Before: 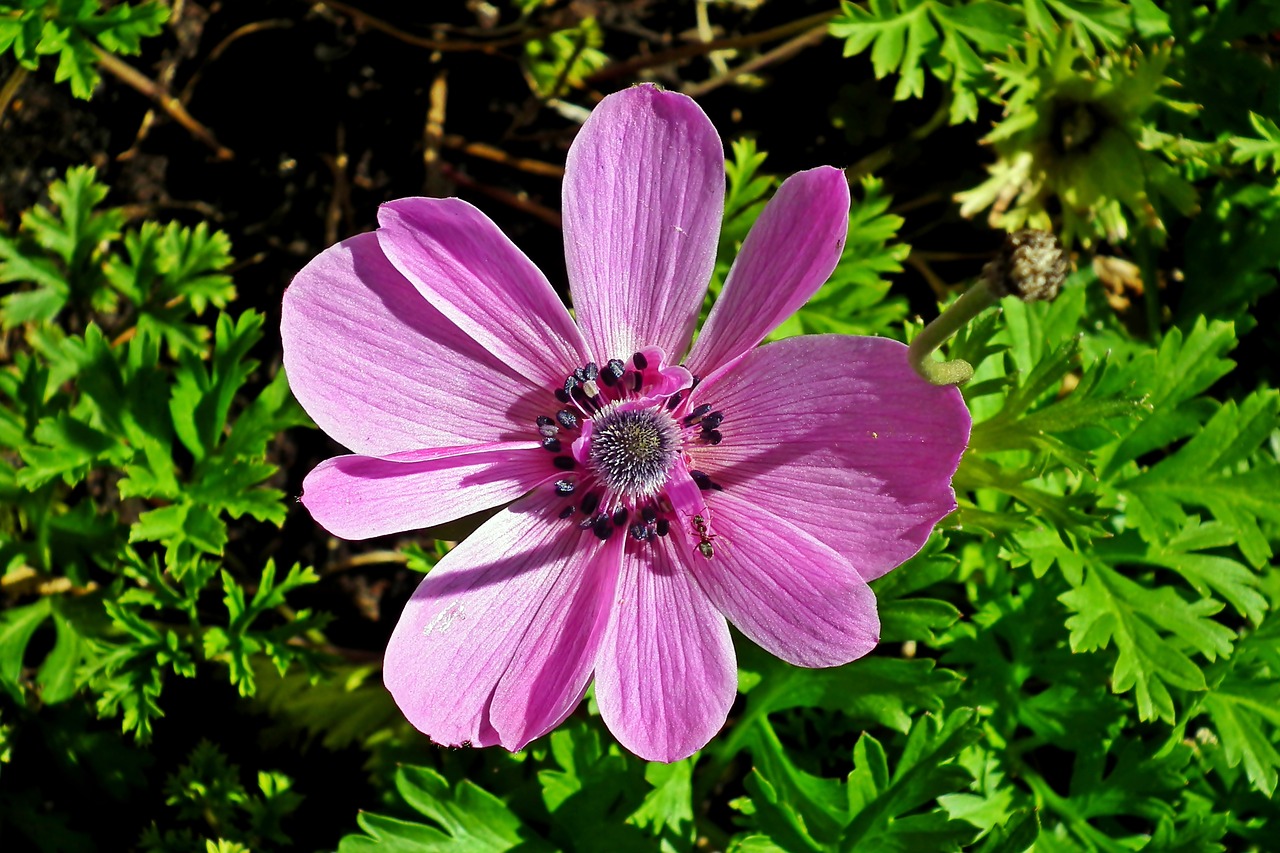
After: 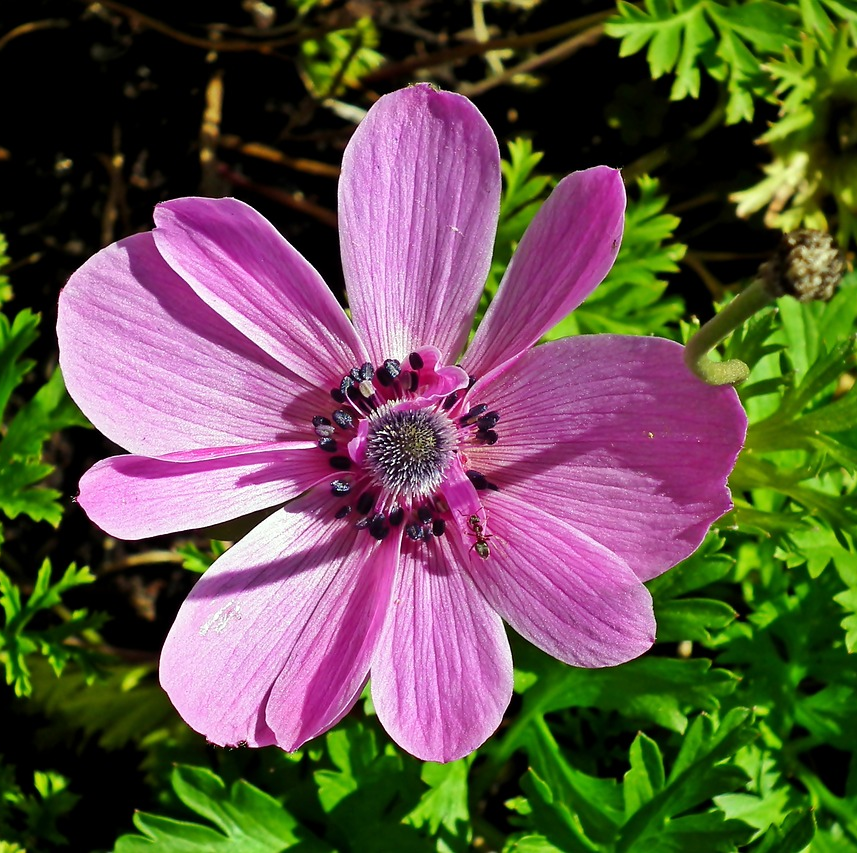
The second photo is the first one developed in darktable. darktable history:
crop and rotate: left 17.564%, right 15.465%
